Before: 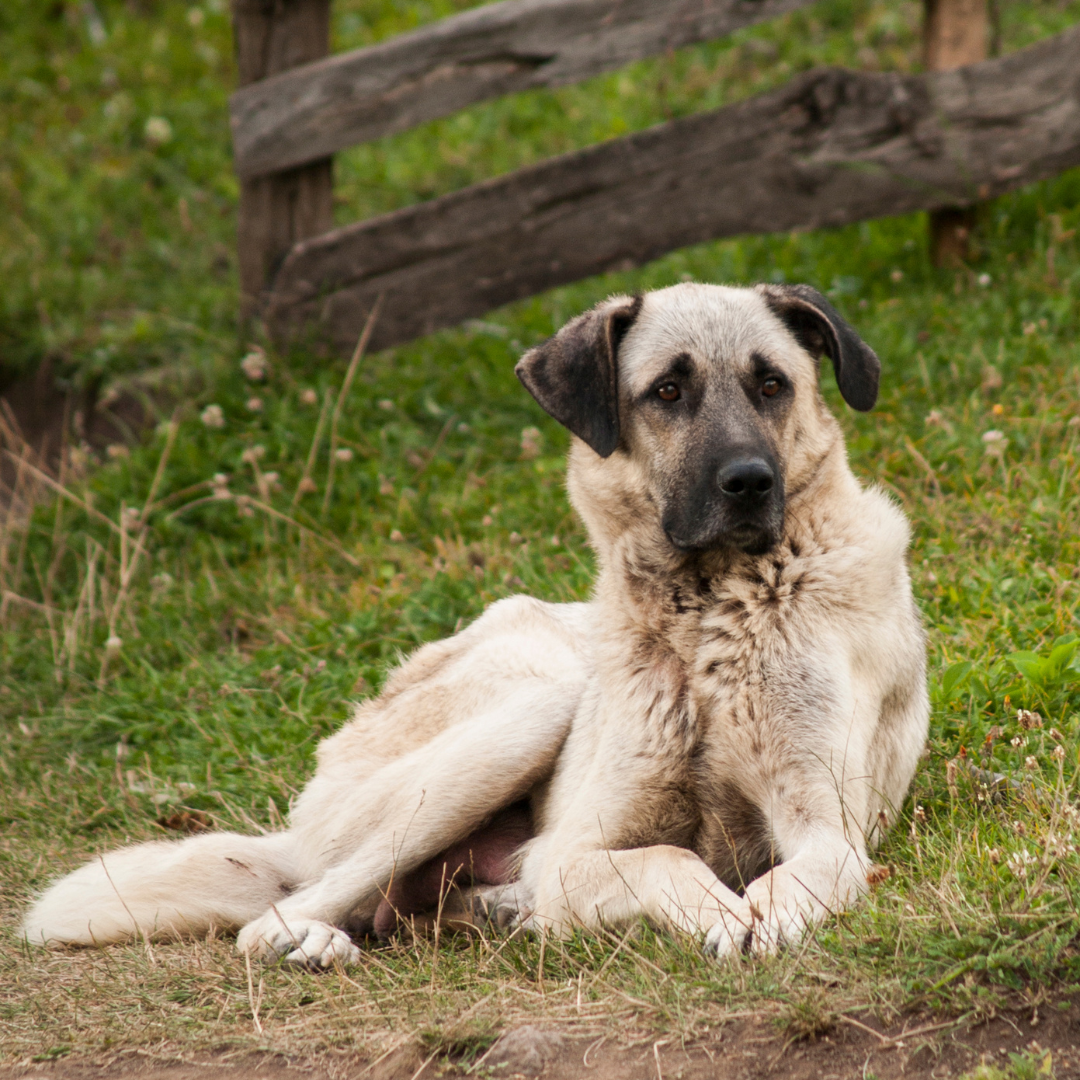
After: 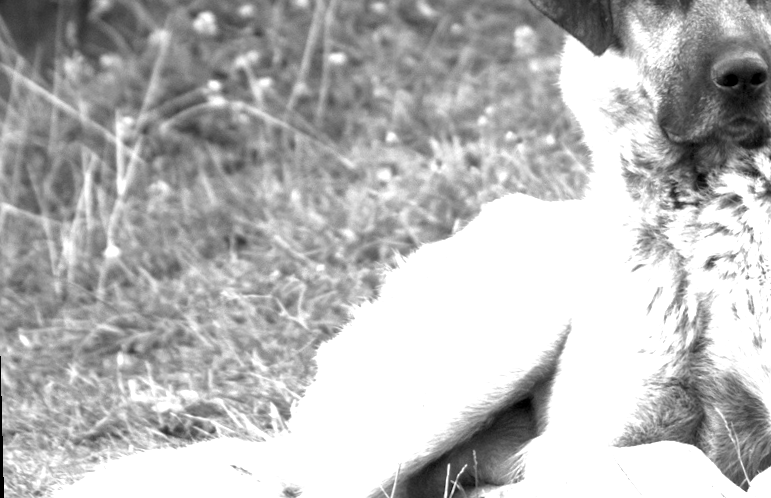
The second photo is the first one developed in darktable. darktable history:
color balance rgb: perceptual saturation grading › global saturation 25%, global vibrance 20%
crop: top 36.498%, right 27.964%, bottom 14.995%
monochrome: a 30.25, b 92.03
exposure: black level correction 0.001, exposure 1.646 EV, compensate exposure bias true, compensate highlight preservation false
rotate and perspective: rotation -1.42°, crop left 0.016, crop right 0.984, crop top 0.035, crop bottom 0.965
color zones: curves: ch0 [(0, 0.5) (0.143, 0.5) (0.286, 0.5) (0.429, 0.495) (0.571, 0.437) (0.714, 0.44) (0.857, 0.496) (1, 0.5)]
shadows and highlights: shadows 25, highlights -25
